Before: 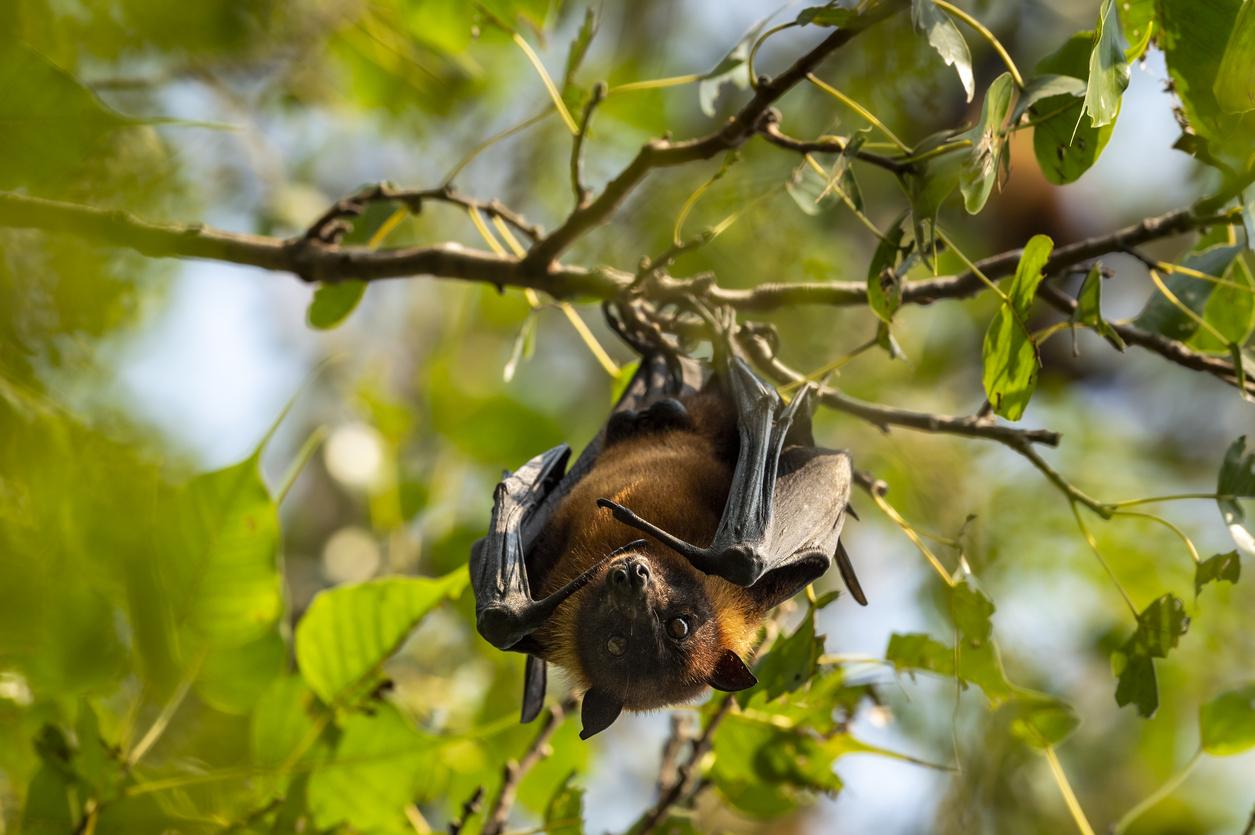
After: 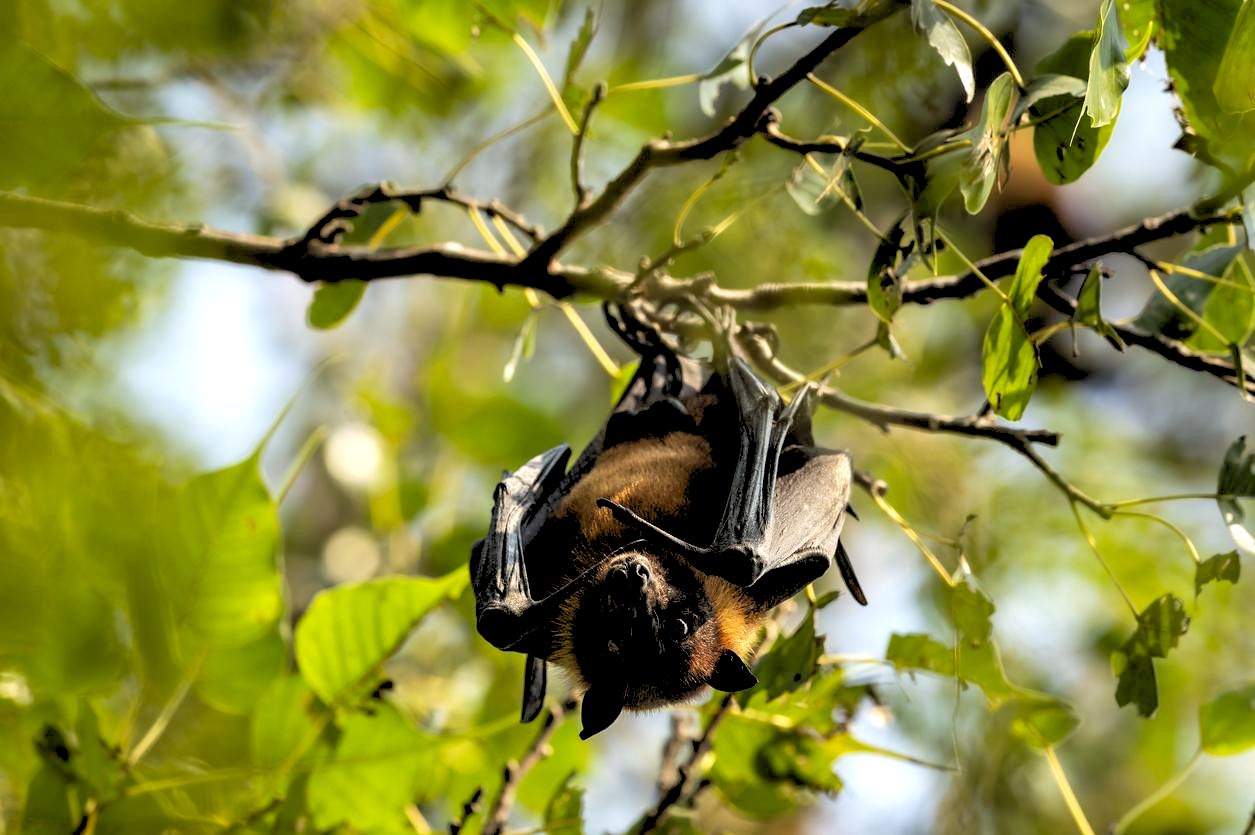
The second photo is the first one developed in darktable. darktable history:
rgb levels: levels [[0.029, 0.461, 0.922], [0, 0.5, 1], [0, 0.5, 1]]
exposure: black level correction 0.002, exposure 0.15 EV, compensate highlight preservation false
